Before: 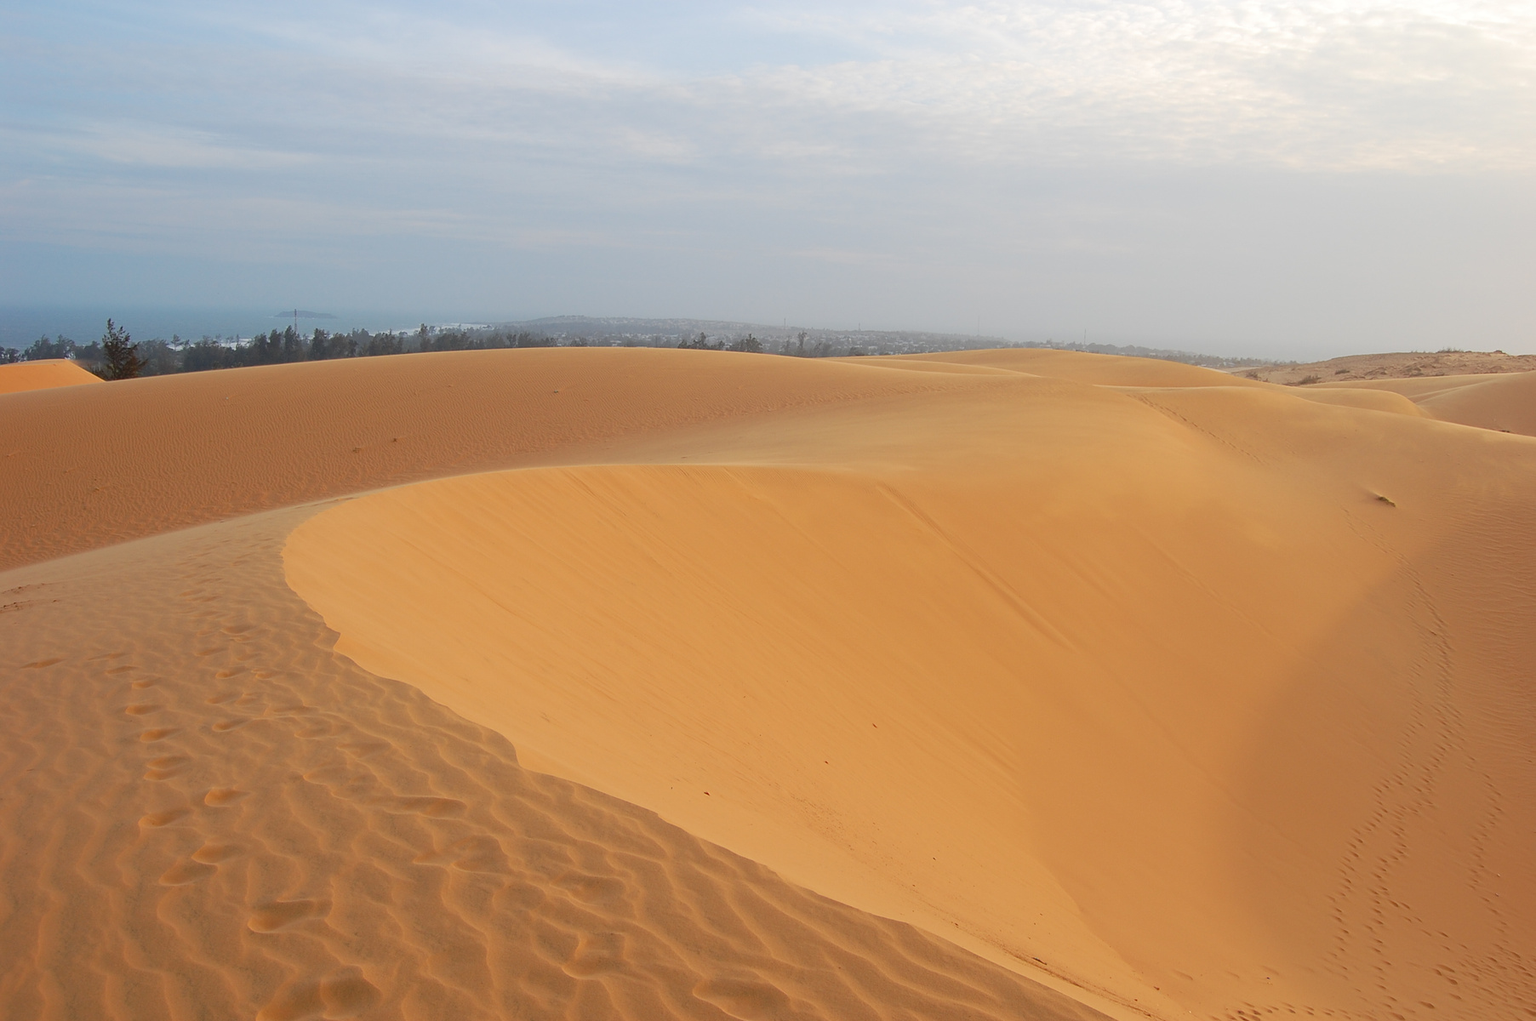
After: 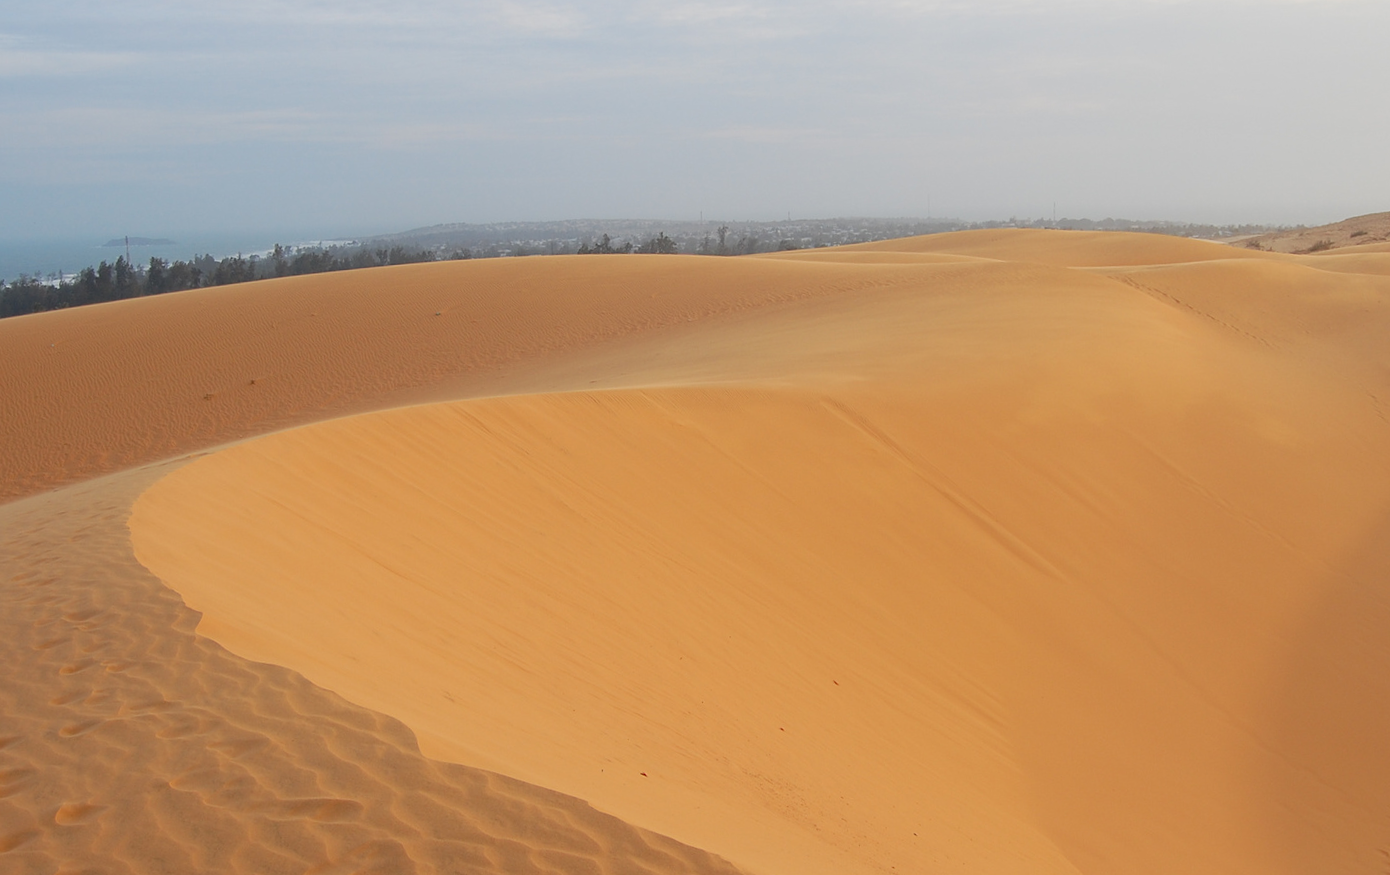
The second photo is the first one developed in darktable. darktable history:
tone equalizer: on, module defaults
rotate and perspective: rotation -3.52°, crop left 0.036, crop right 0.964, crop top 0.081, crop bottom 0.919
crop and rotate: left 10.071%, top 10.071%, right 10.02%, bottom 10.02%
